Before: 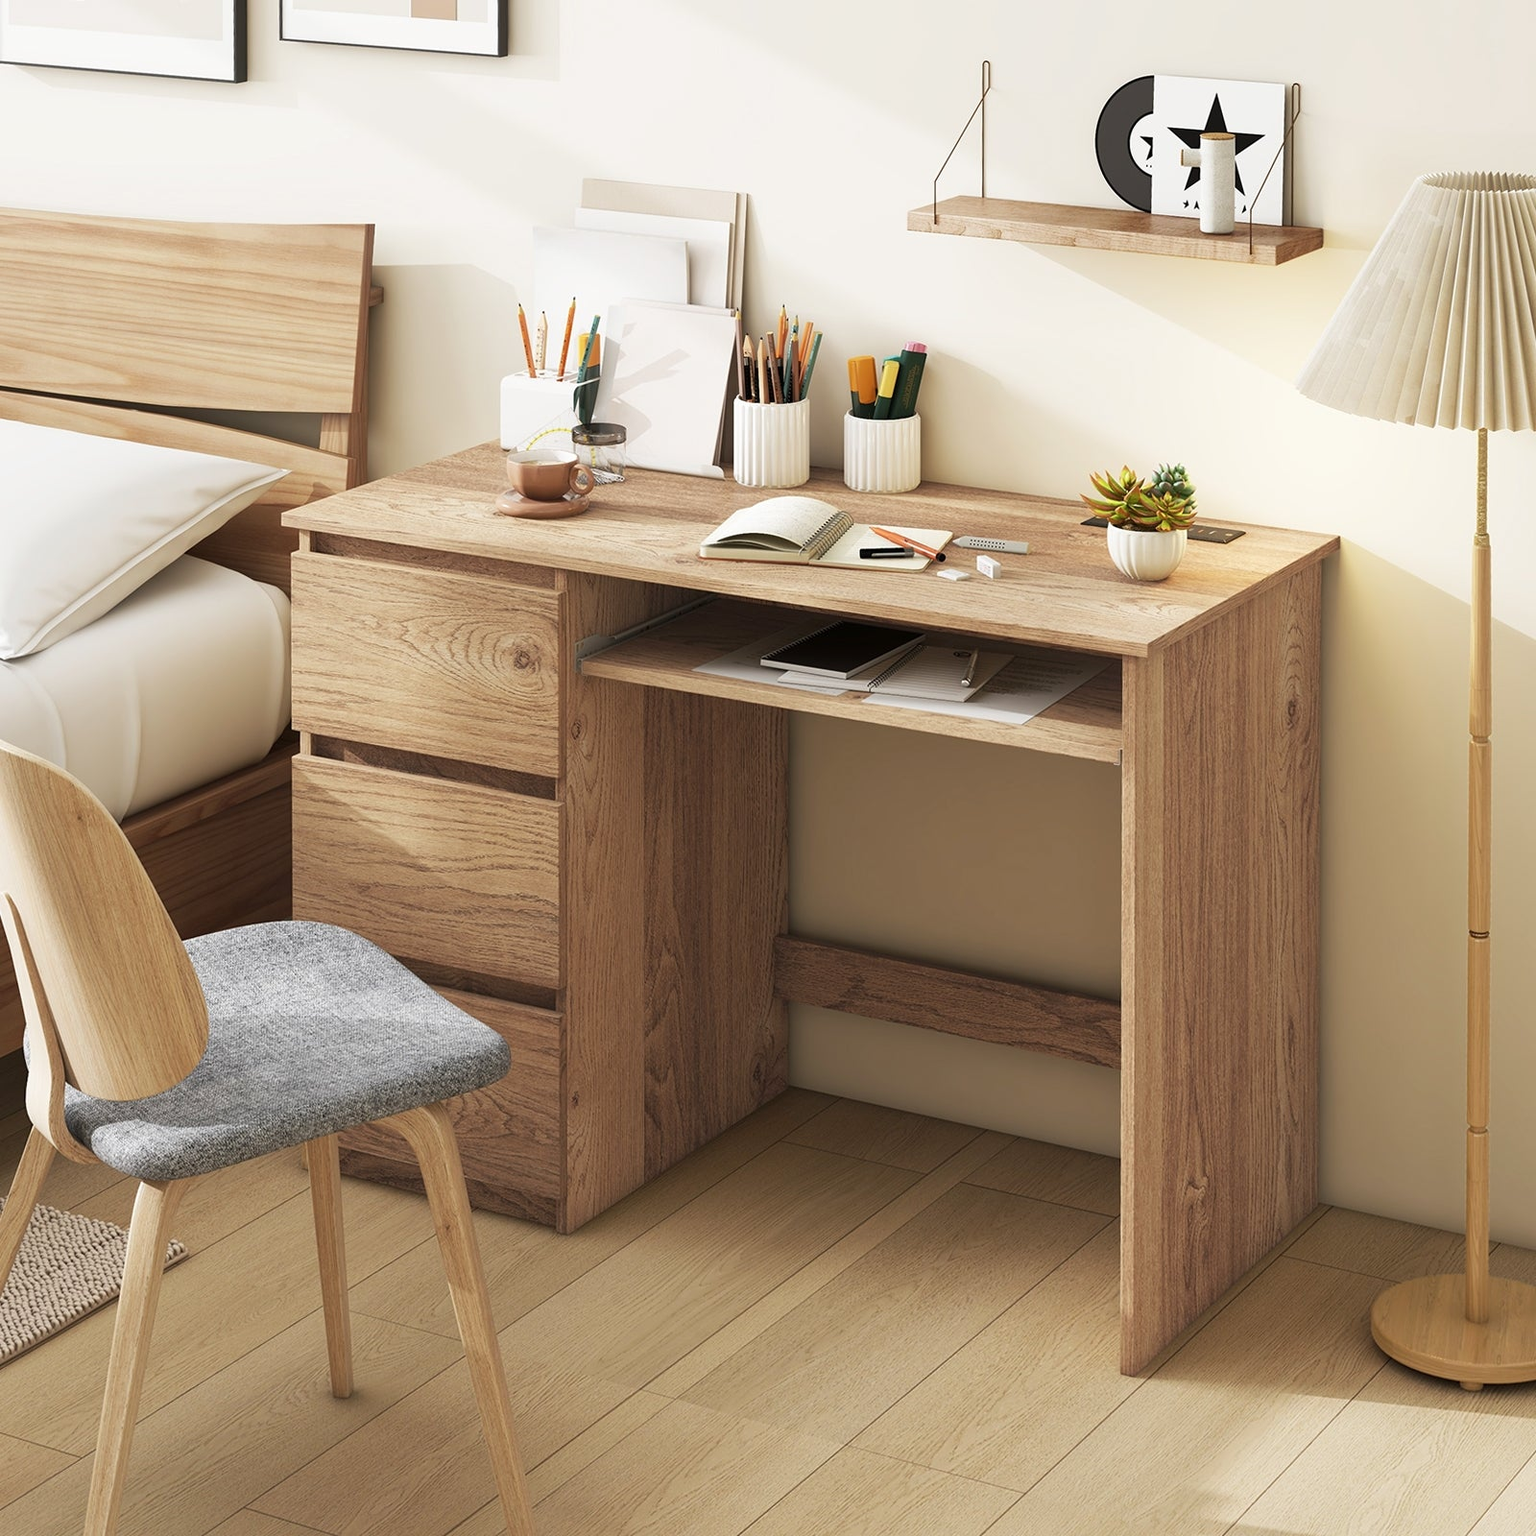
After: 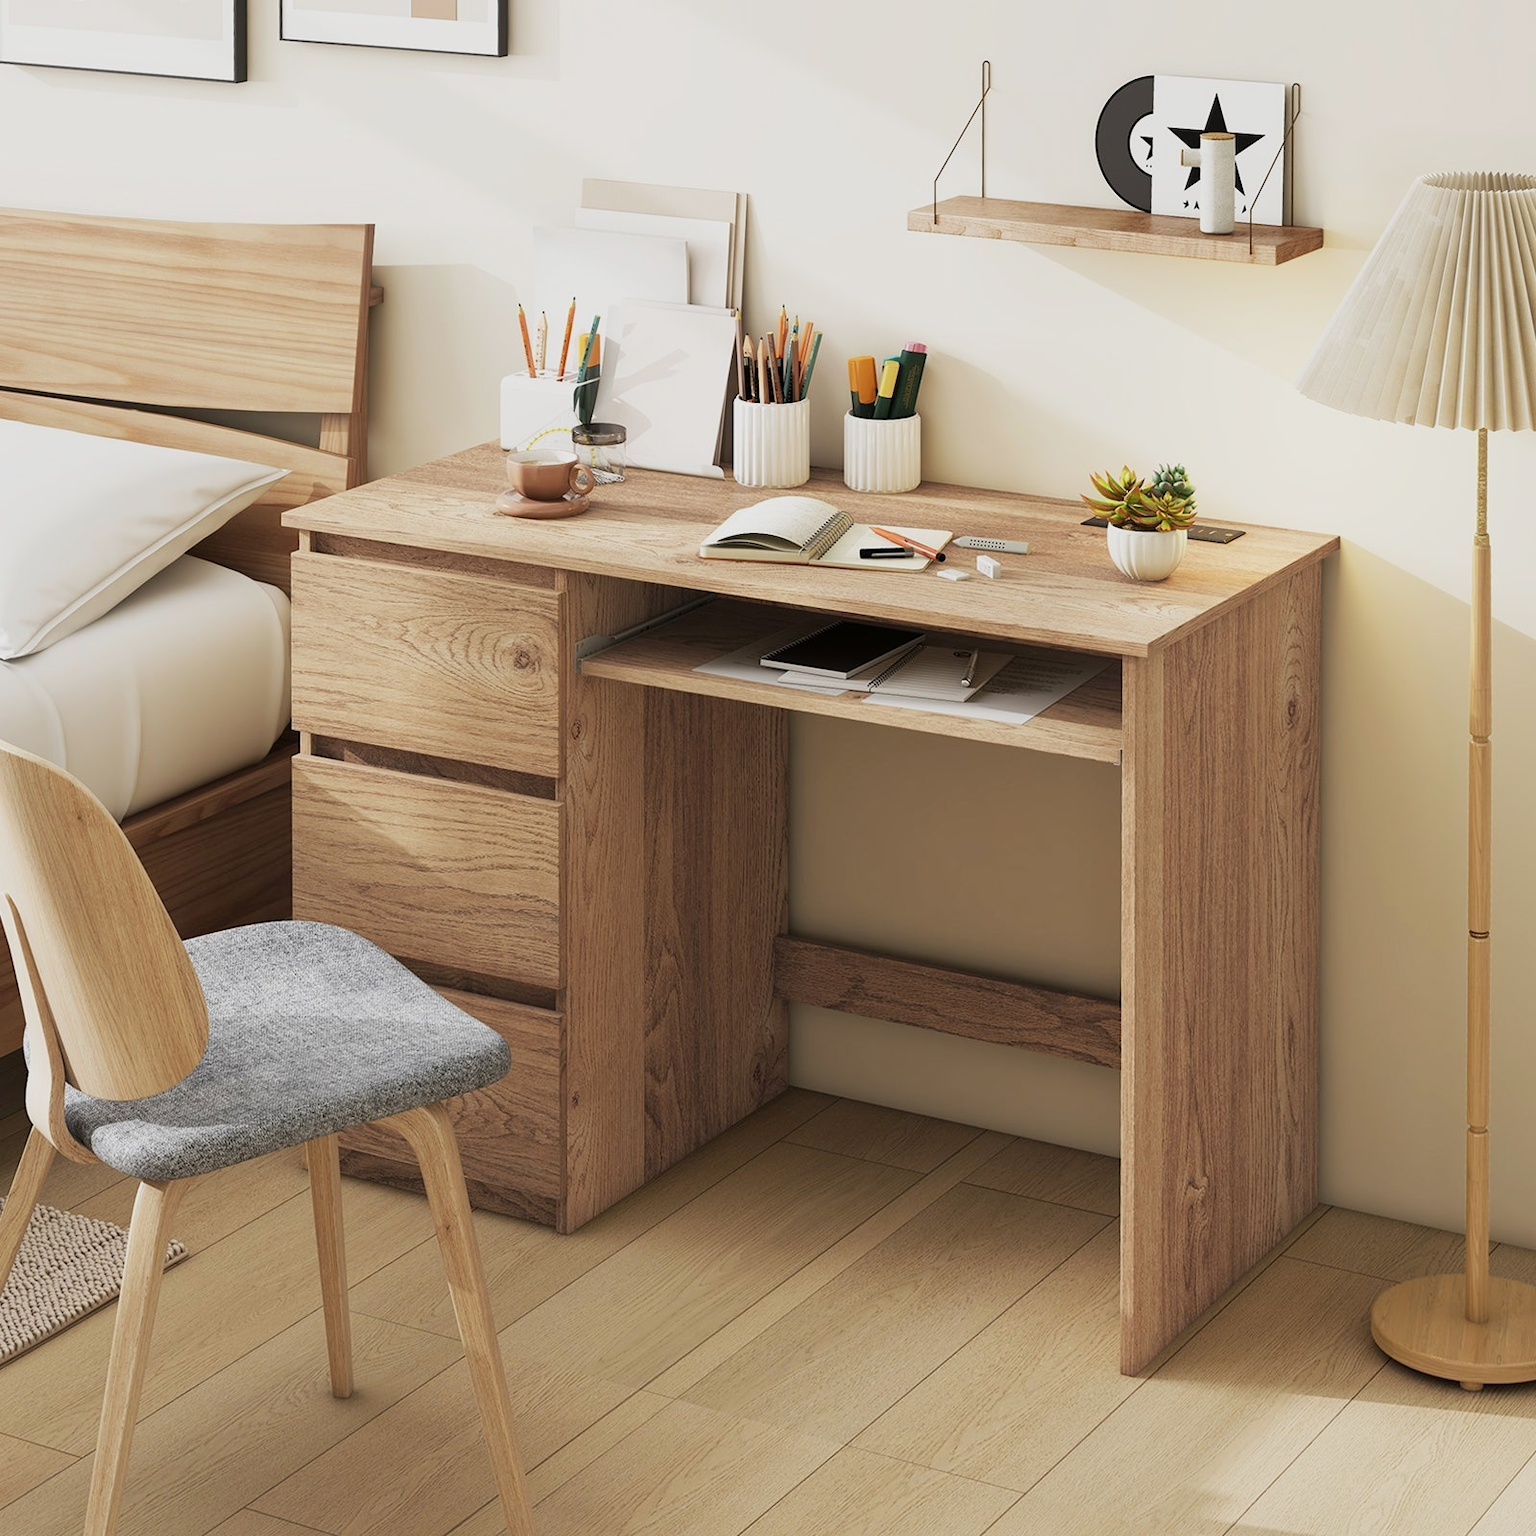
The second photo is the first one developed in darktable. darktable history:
filmic rgb: black relative exposure -14.16 EV, white relative exposure 3.37 EV, threshold 5.94 EV, hardness 7.86, contrast 0.989, enable highlight reconstruction true
